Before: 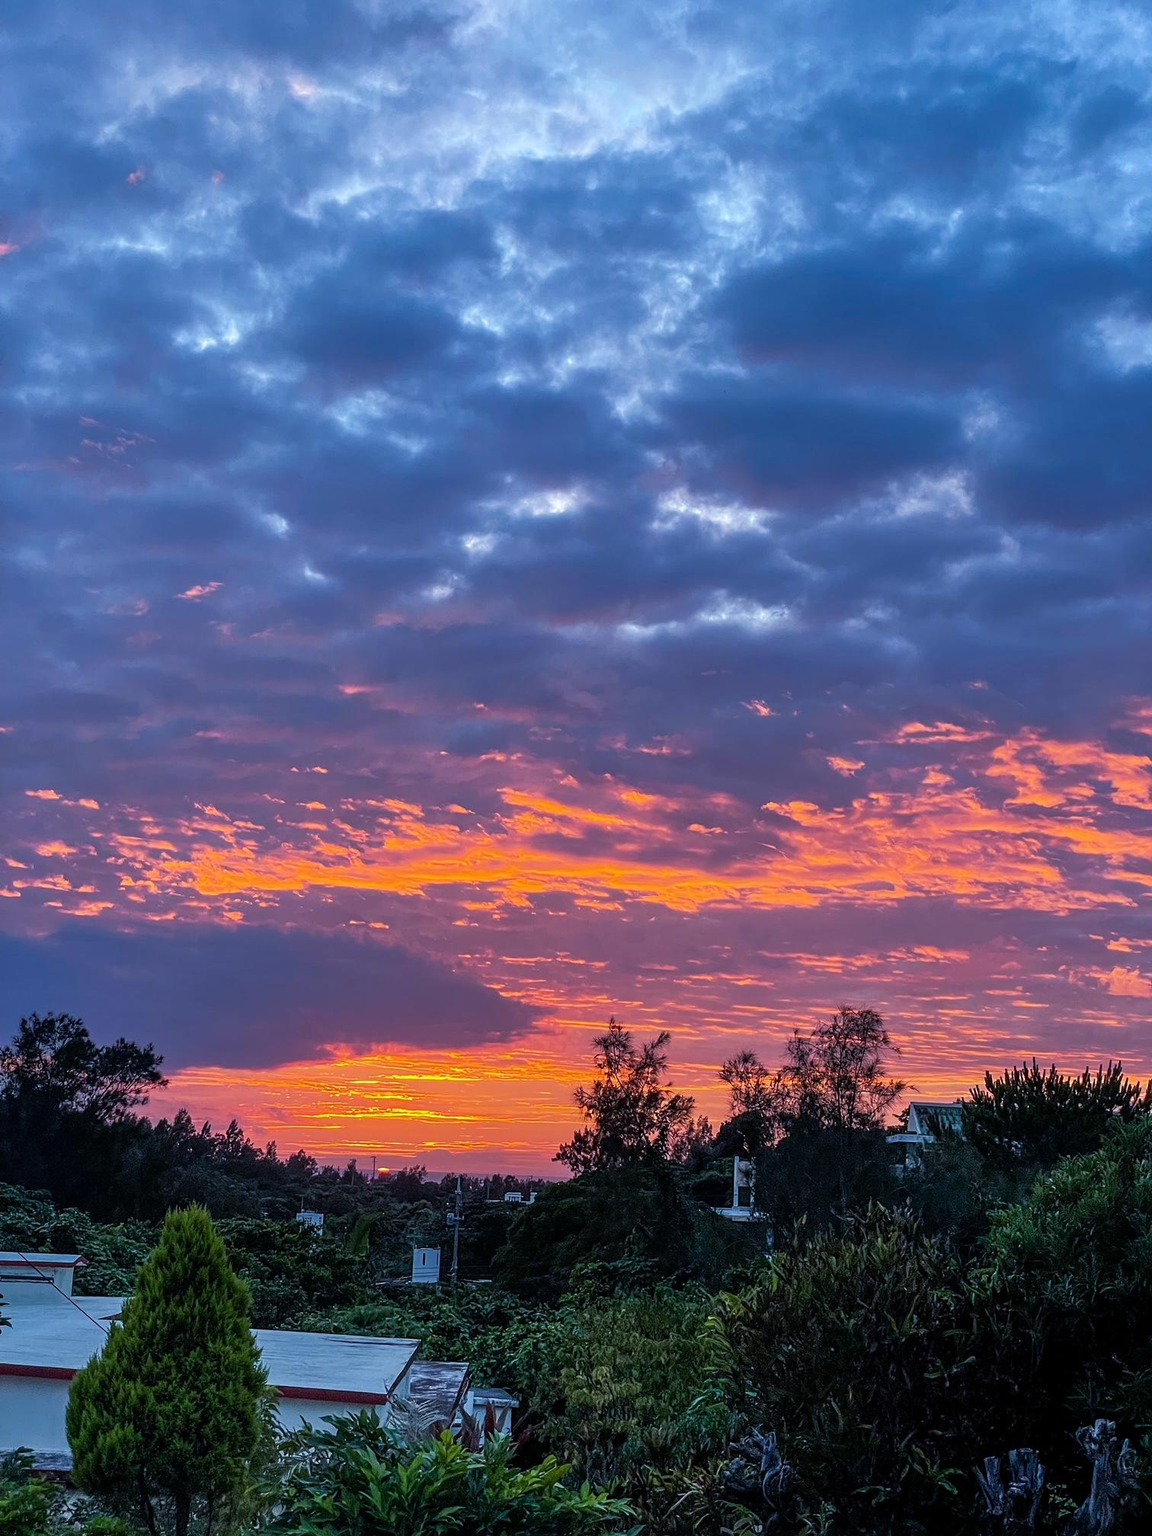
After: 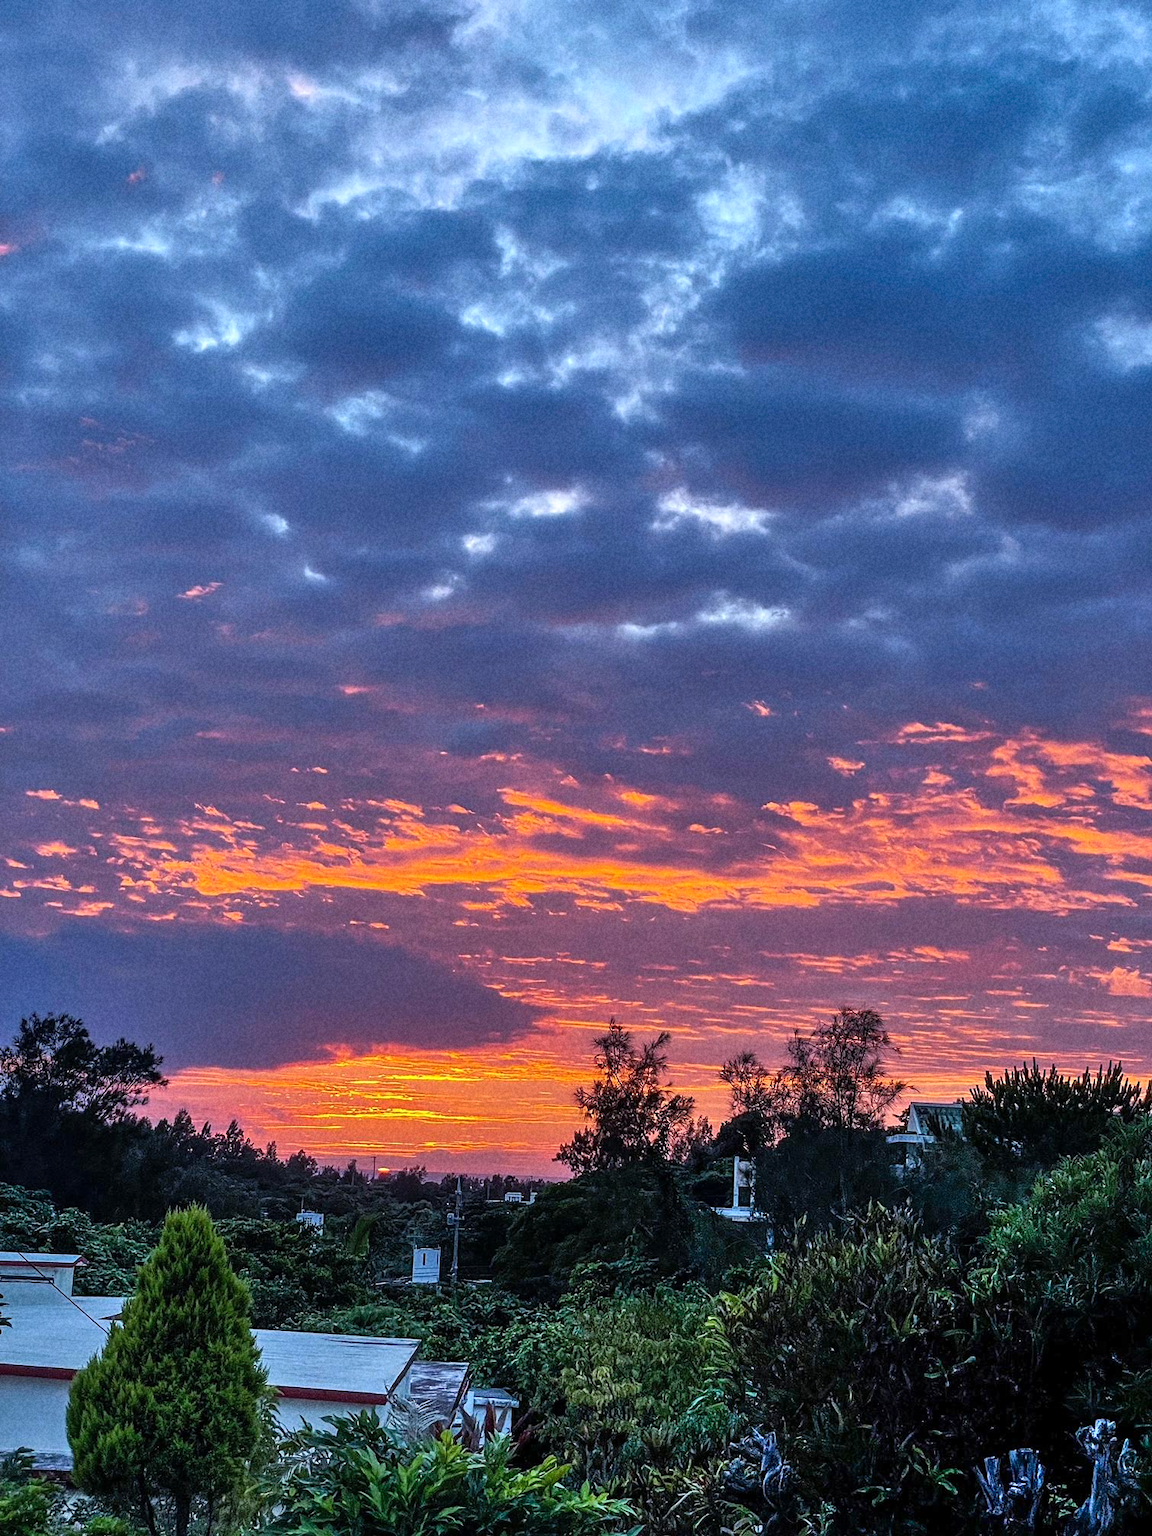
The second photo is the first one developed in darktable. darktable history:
base curve: curves: ch0 [(0, 0) (0.257, 0.25) (0.482, 0.586) (0.757, 0.871) (1, 1)]
grain: coarseness 22.88 ISO
shadows and highlights: soften with gaussian
